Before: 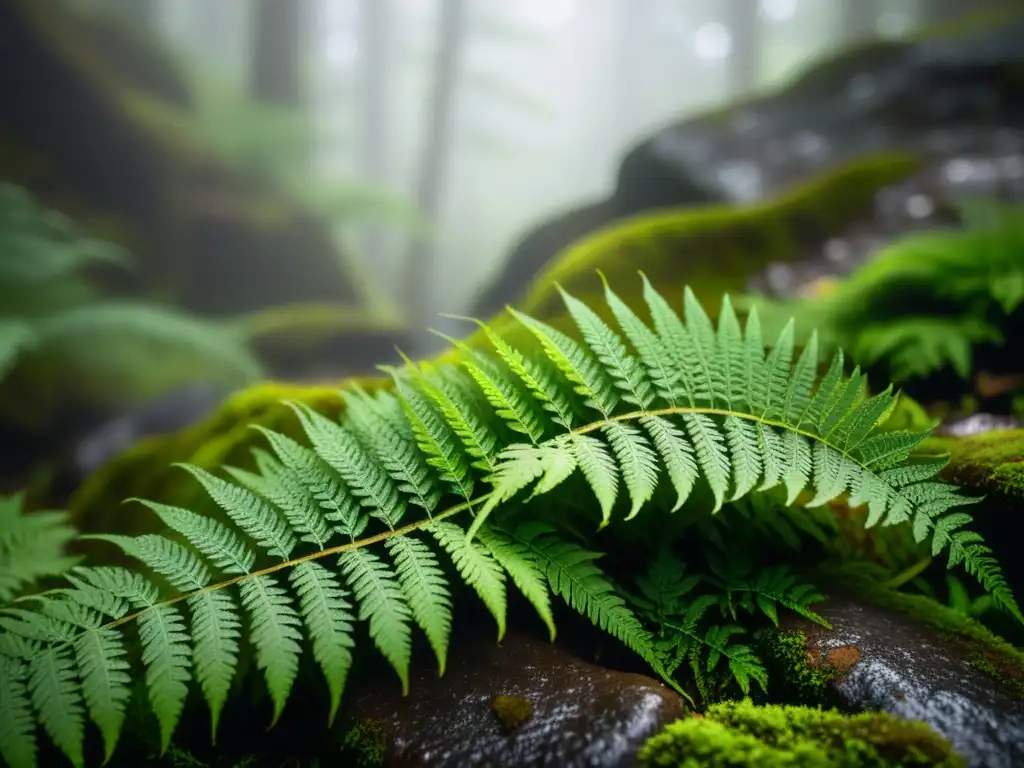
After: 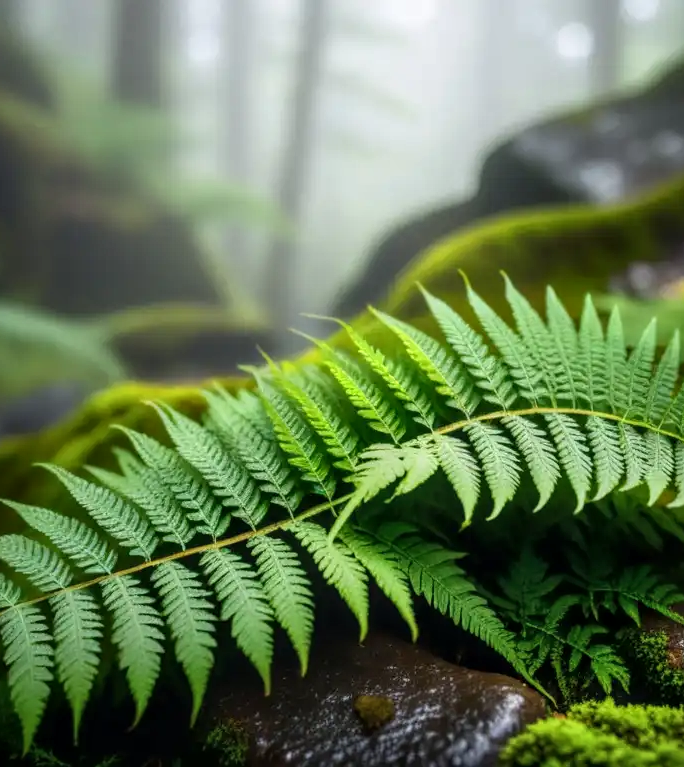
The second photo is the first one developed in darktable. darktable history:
crop and rotate: left 13.511%, right 19.629%
local contrast: on, module defaults
